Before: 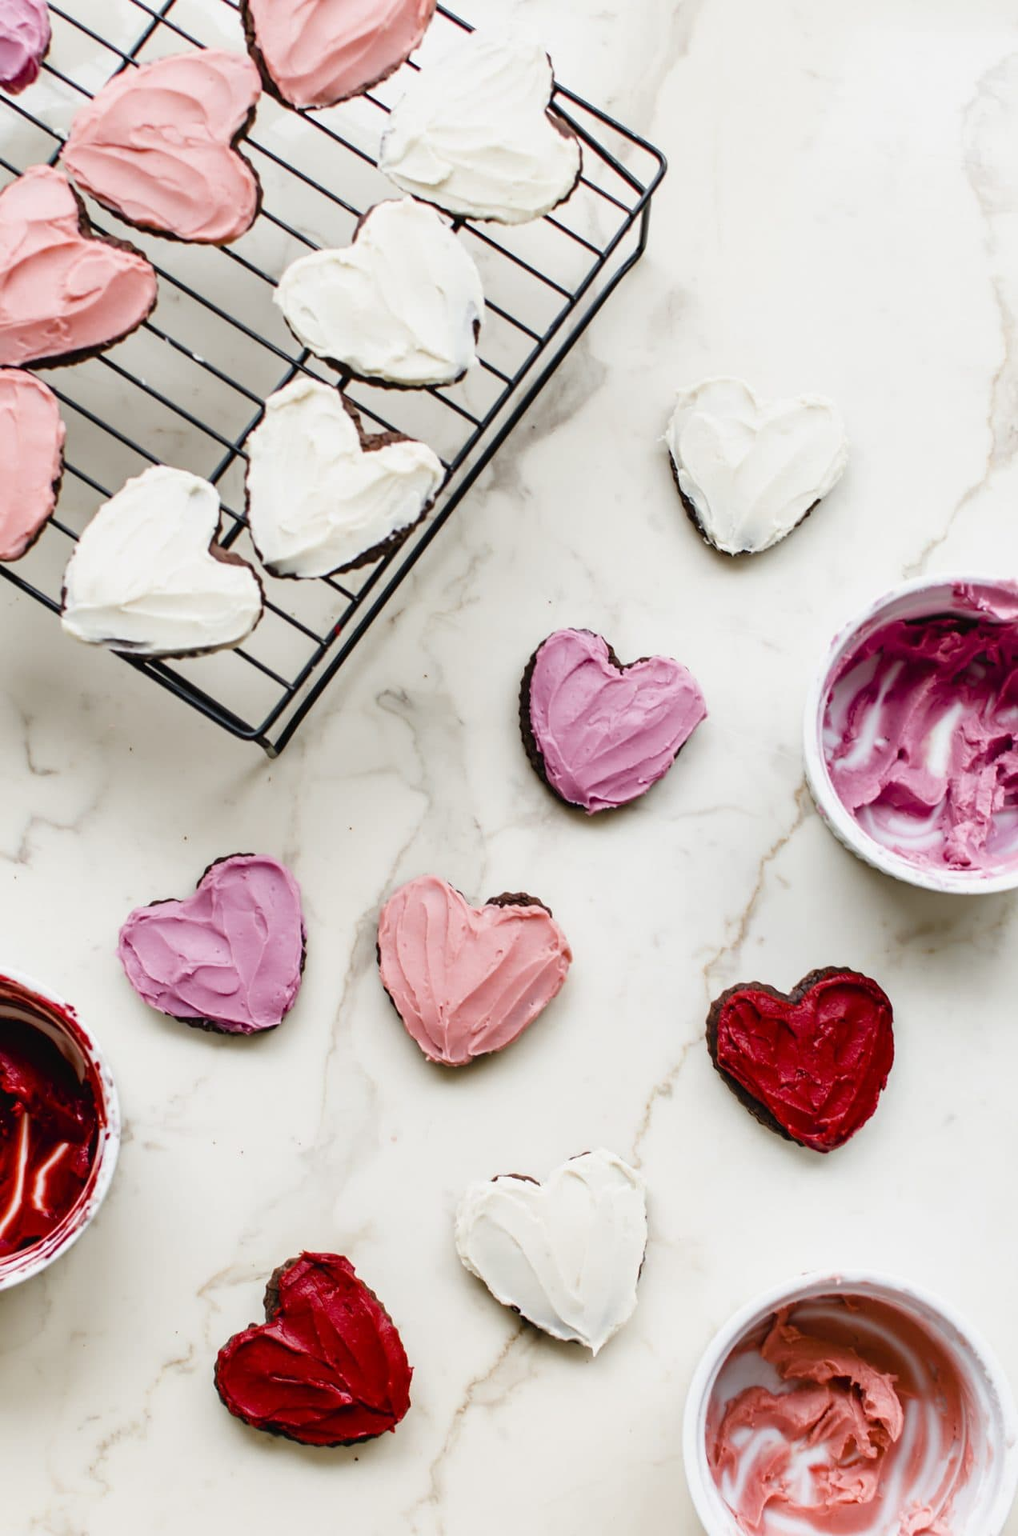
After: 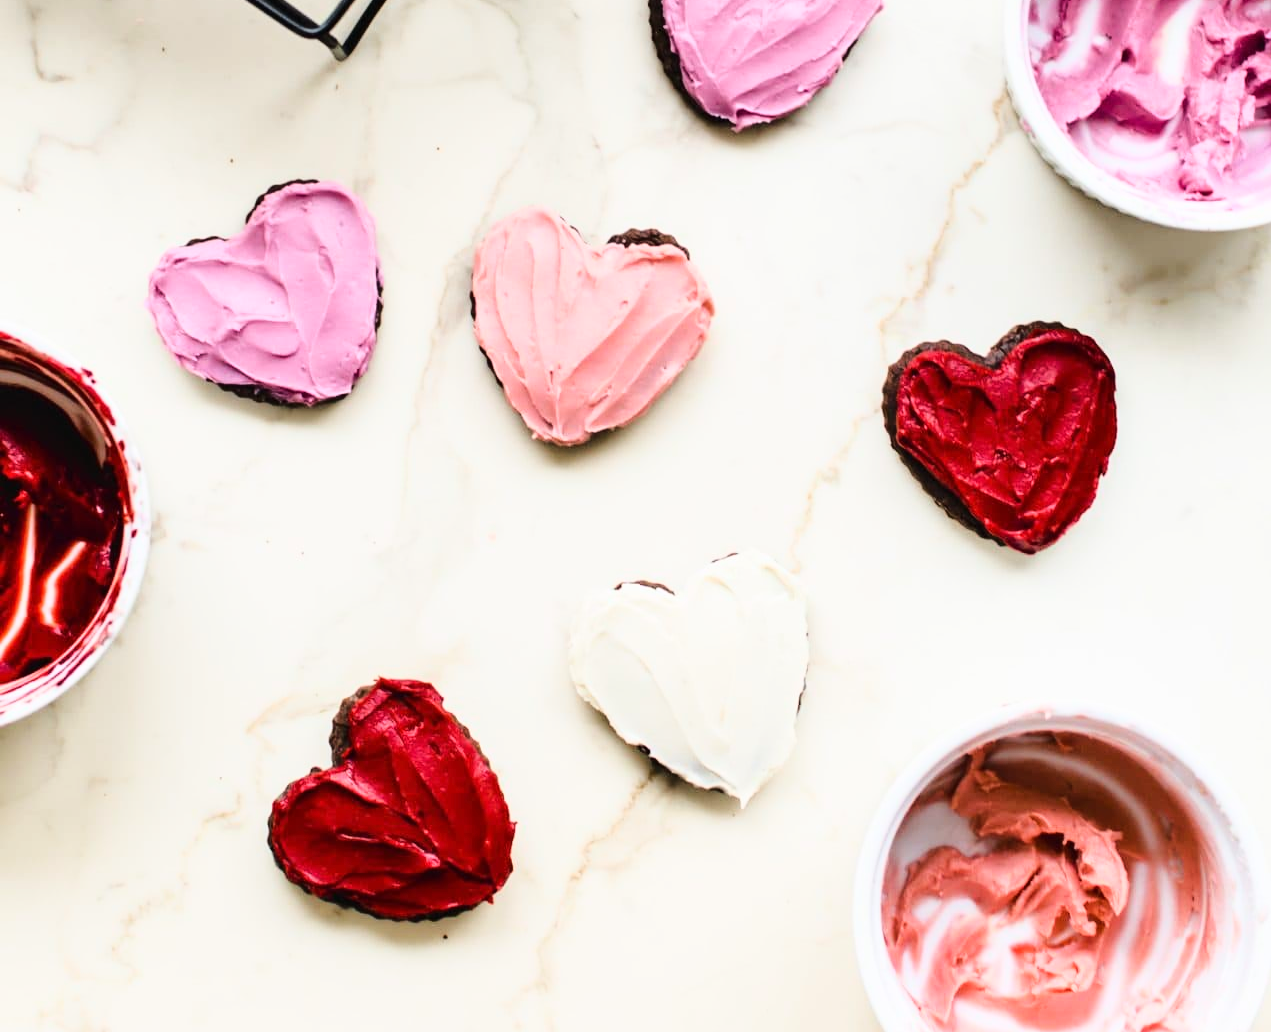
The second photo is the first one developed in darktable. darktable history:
crop and rotate: top 46.237%
base curve: curves: ch0 [(0, 0) (0.028, 0.03) (0.121, 0.232) (0.46, 0.748) (0.859, 0.968) (1, 1)]
